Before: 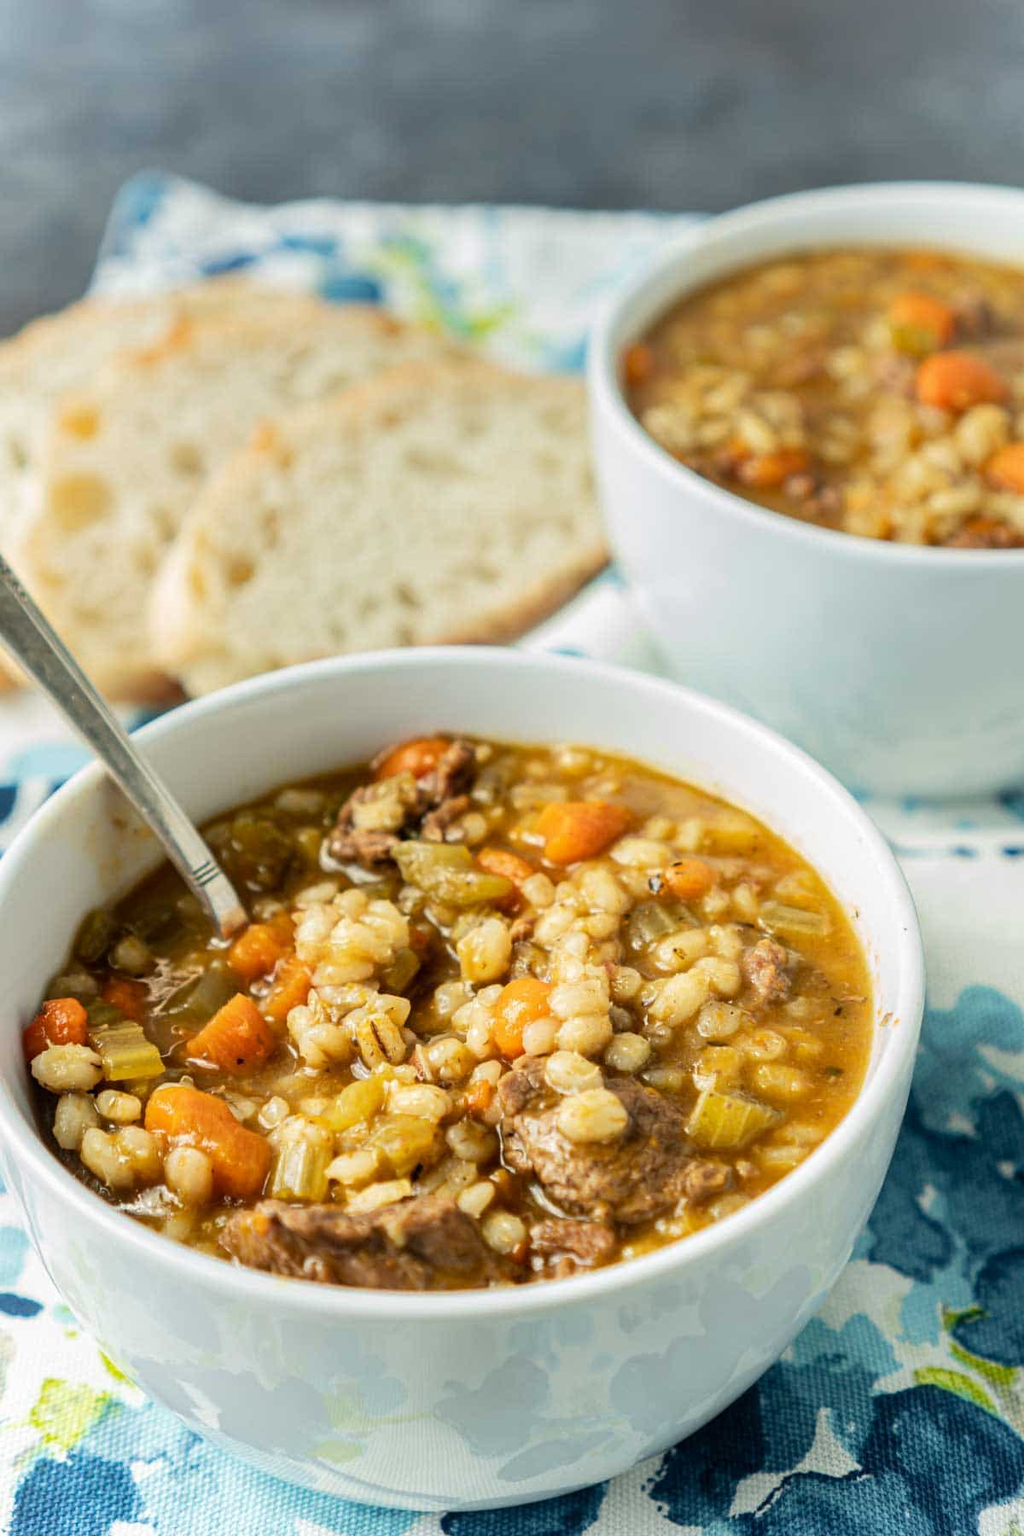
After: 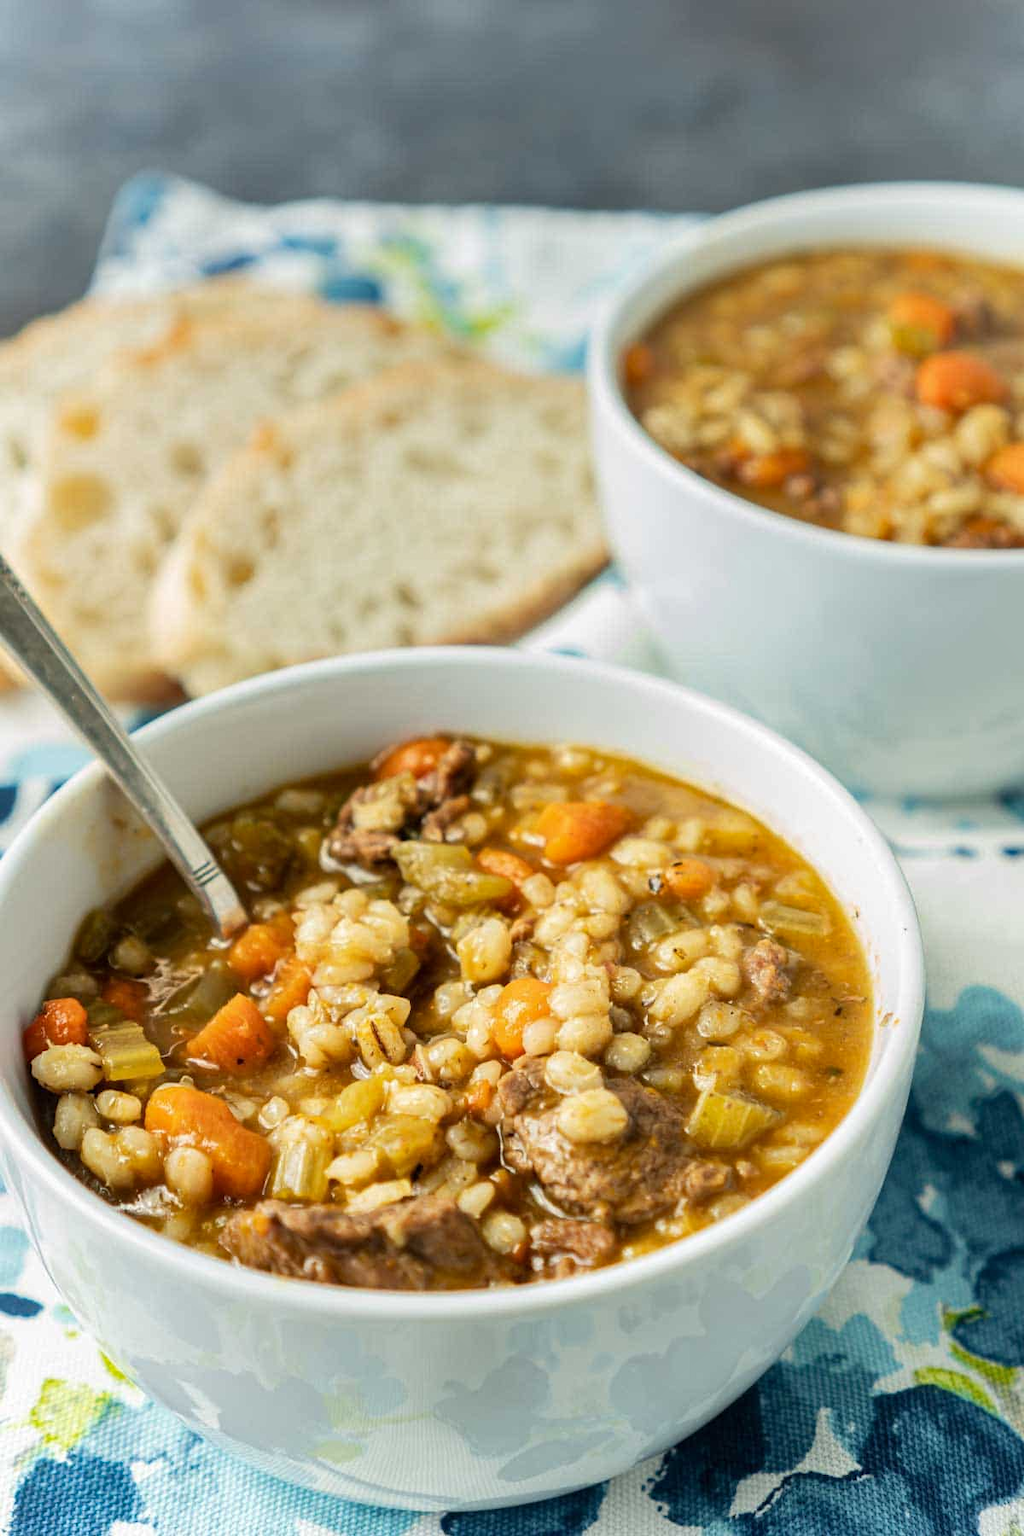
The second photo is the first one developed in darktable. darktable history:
shadows and highlights: shadows 37.46, highlights -26.62, soften with gaussian
